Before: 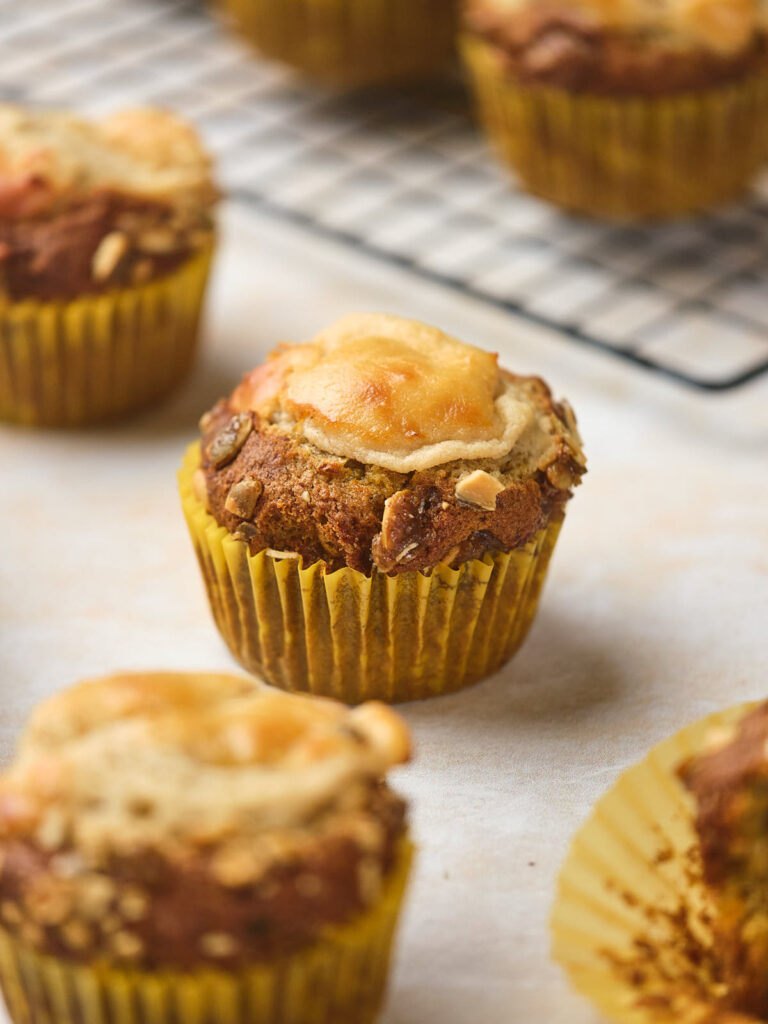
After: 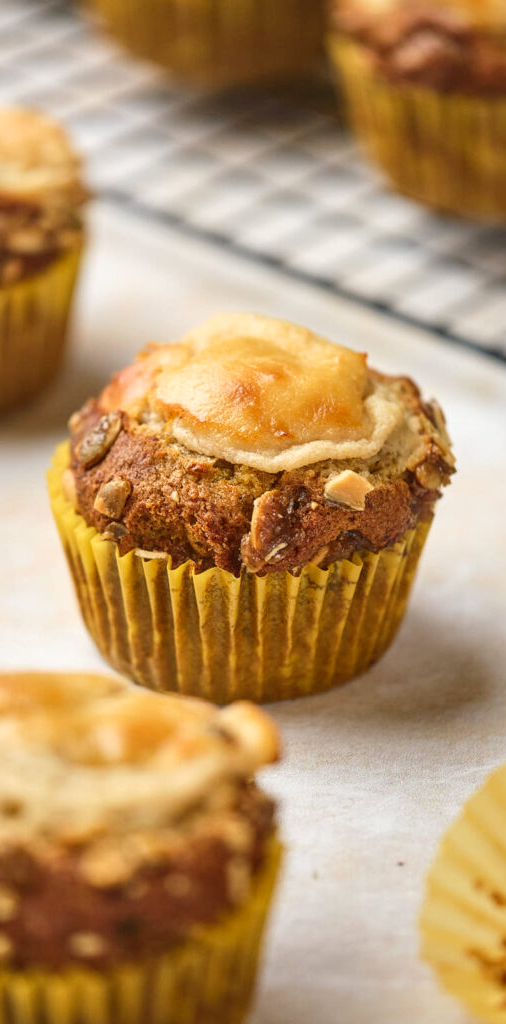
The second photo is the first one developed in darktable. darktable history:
levels: levels [0, 0.478, 1]
crop: left 17.131%, right 16.889%
local contrast: on, module defaults
